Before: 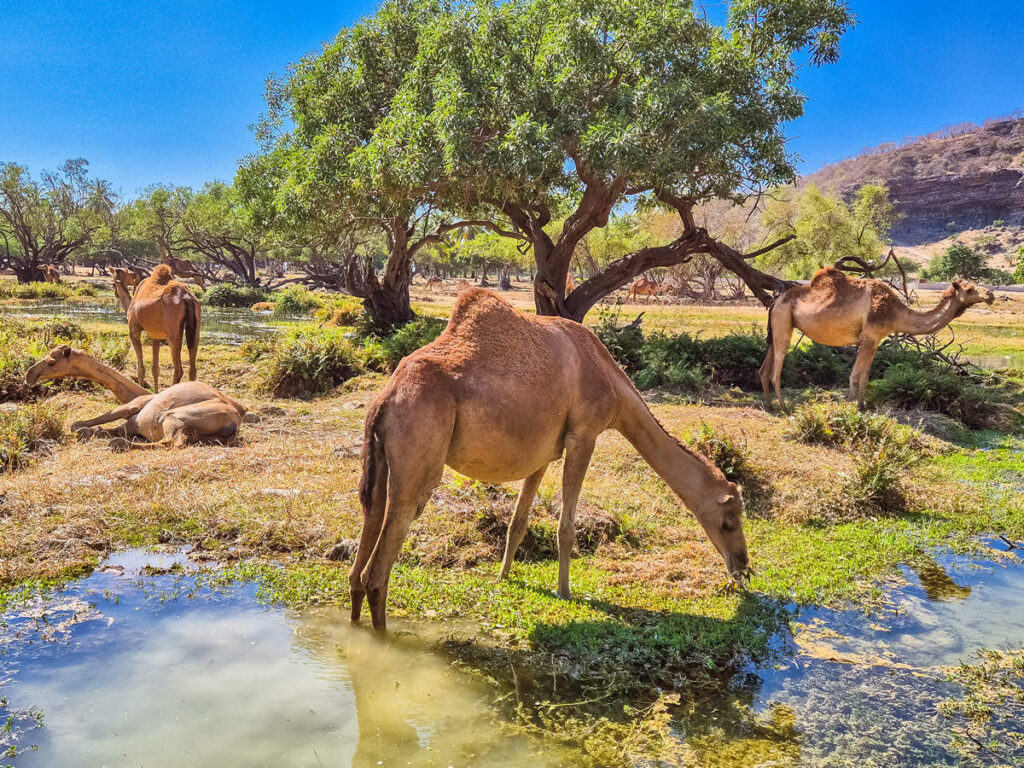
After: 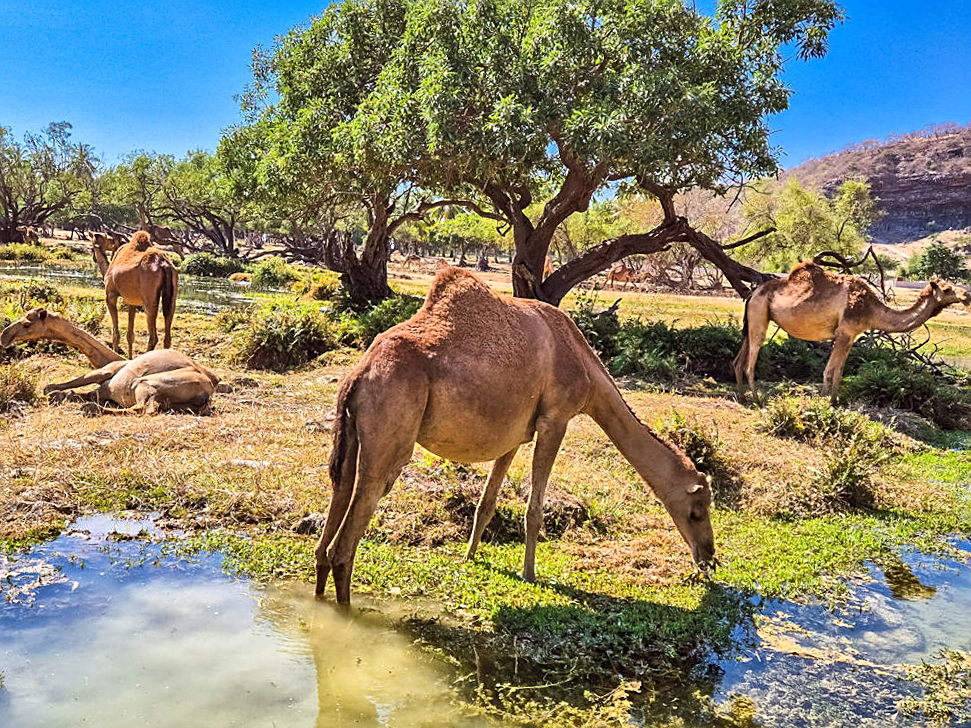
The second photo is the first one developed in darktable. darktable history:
crop and rotate: angle -2.38°
exposure: exposure -0.157 EV, compensate highlight preservation false
tone equalizer: -8 EV -0.417 EV, -7 EV -0.389 EV, -6 EV -0.333 EV, -5 EV -0.222 EV, -3 EV 0.222 EV, -2 EV 0.333 EV, -1 EV 0.389 EV, +0 EV 0.417 EV, edges refinement/feathering 500, mask exposure compensation -1.57 EV, preserve details no
sharpen: on, module defaults
velvia: strength 6%
